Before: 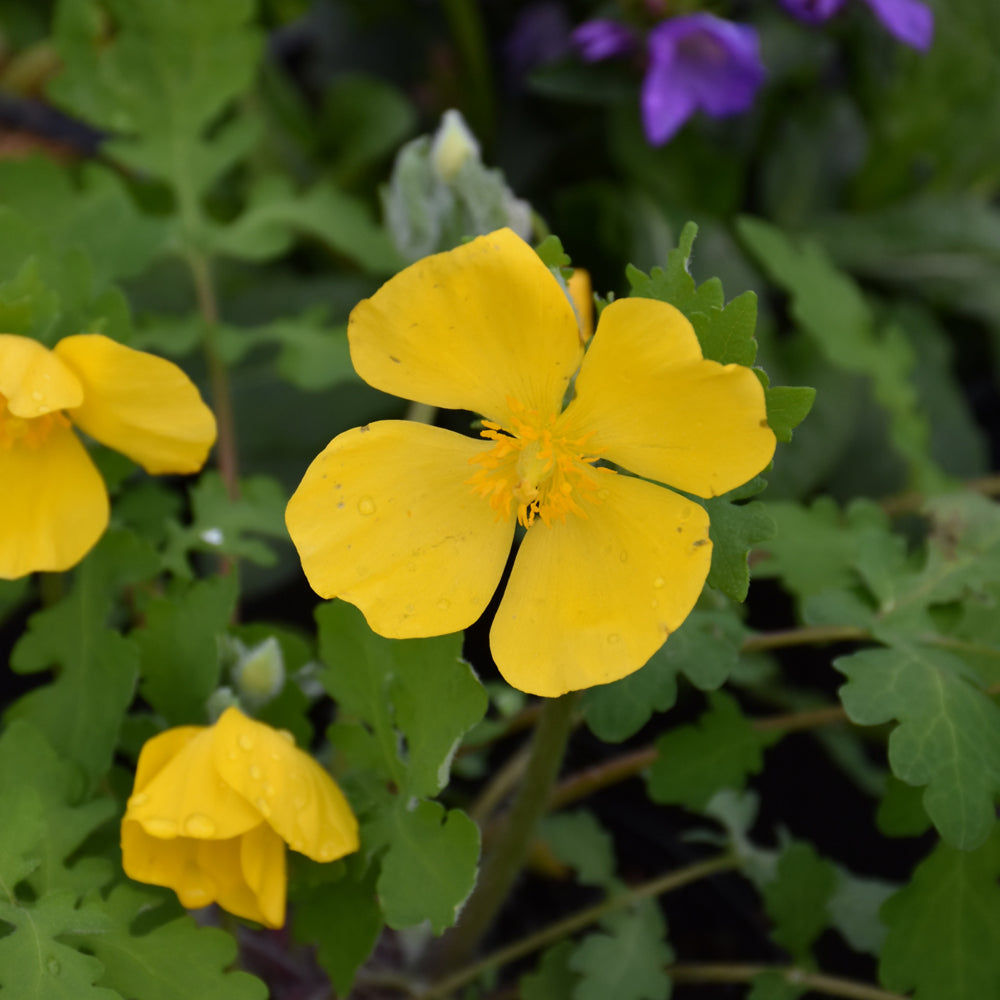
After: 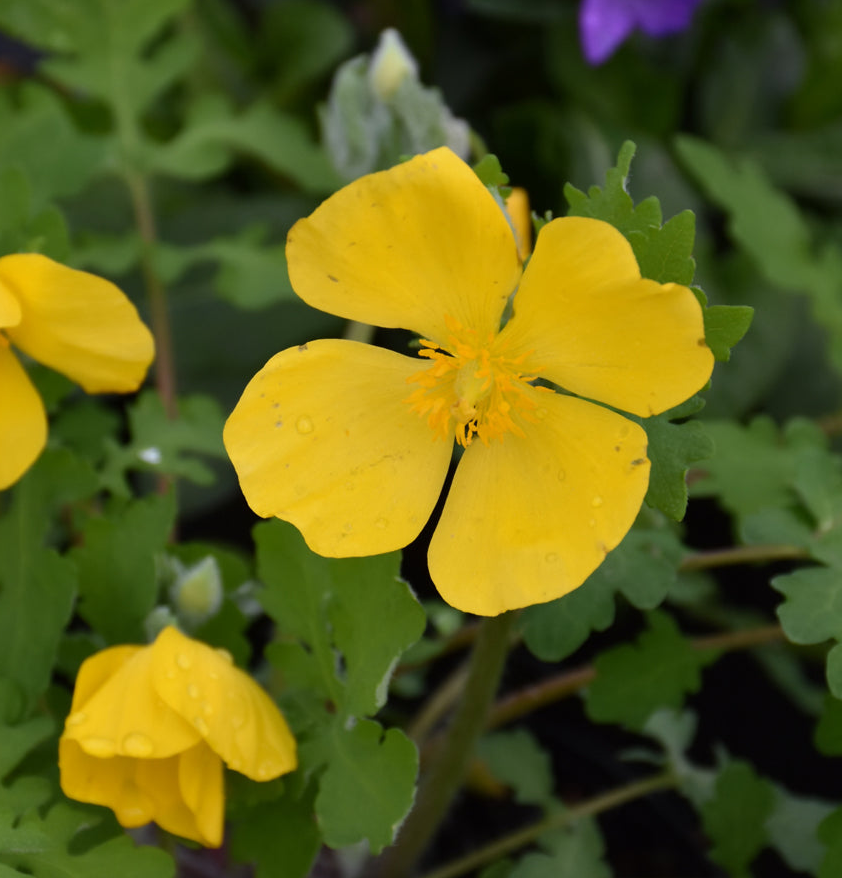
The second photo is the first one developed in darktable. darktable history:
crop: left 6.208%, top 8.195%, right 9.526%, bottom 3.942%
